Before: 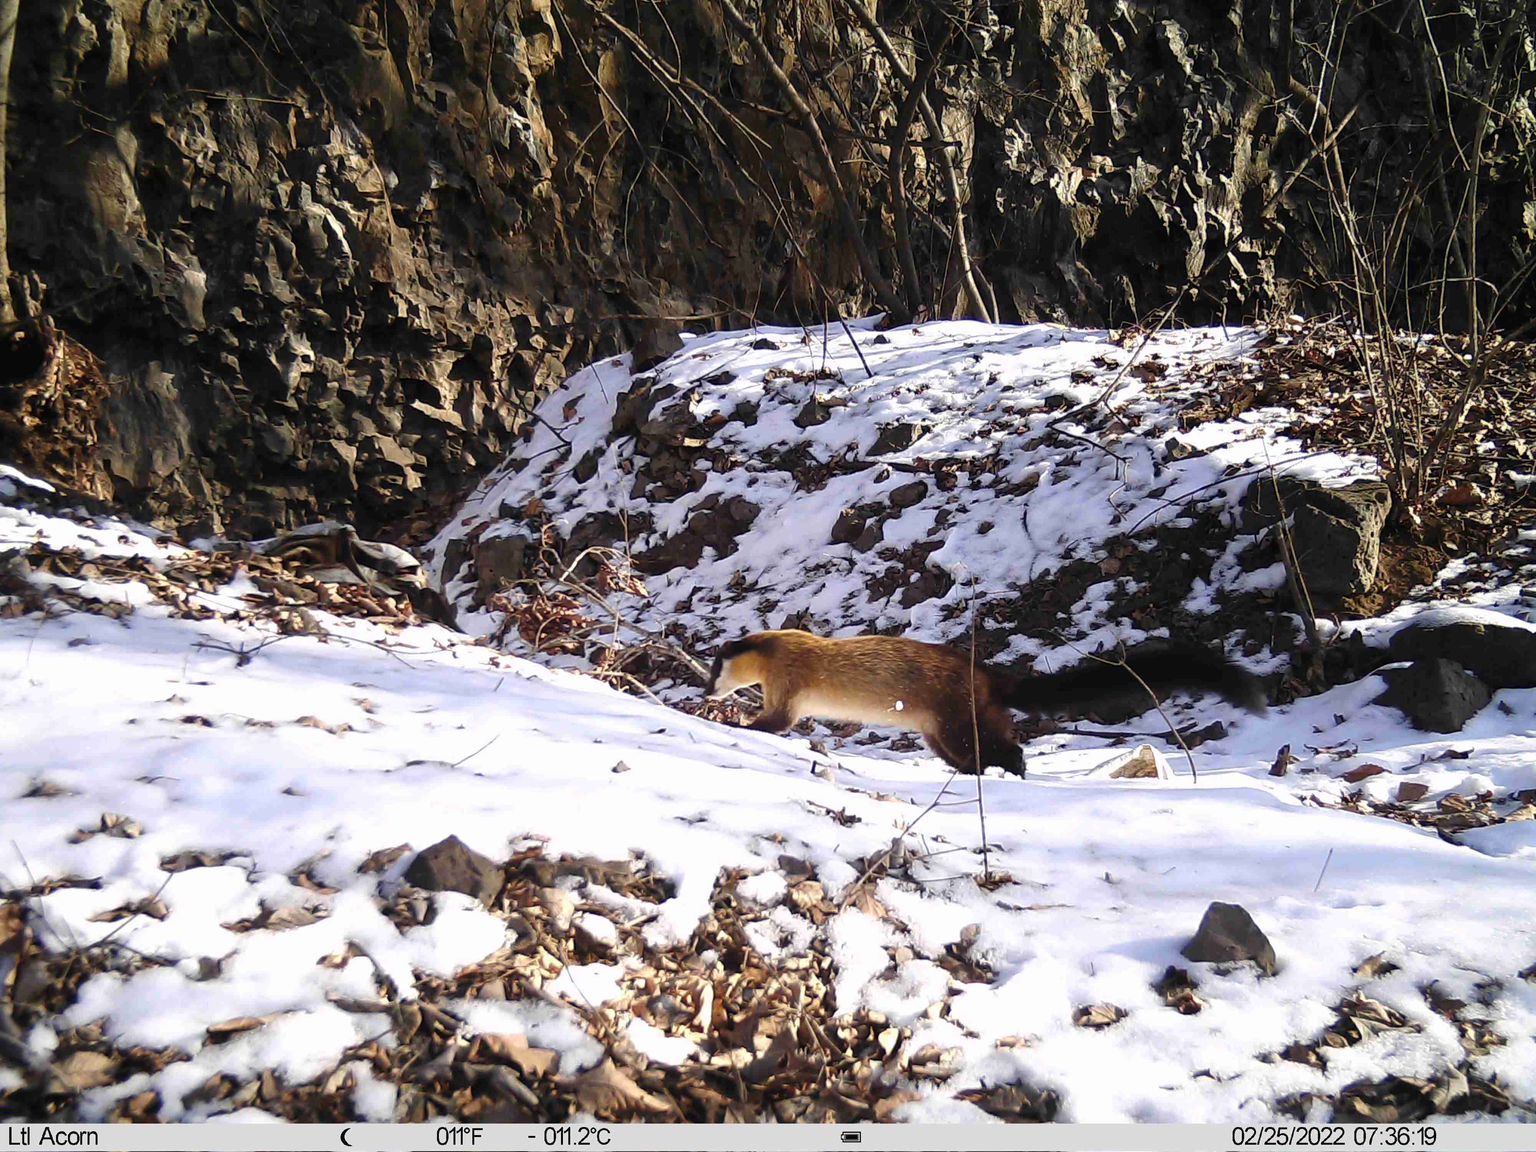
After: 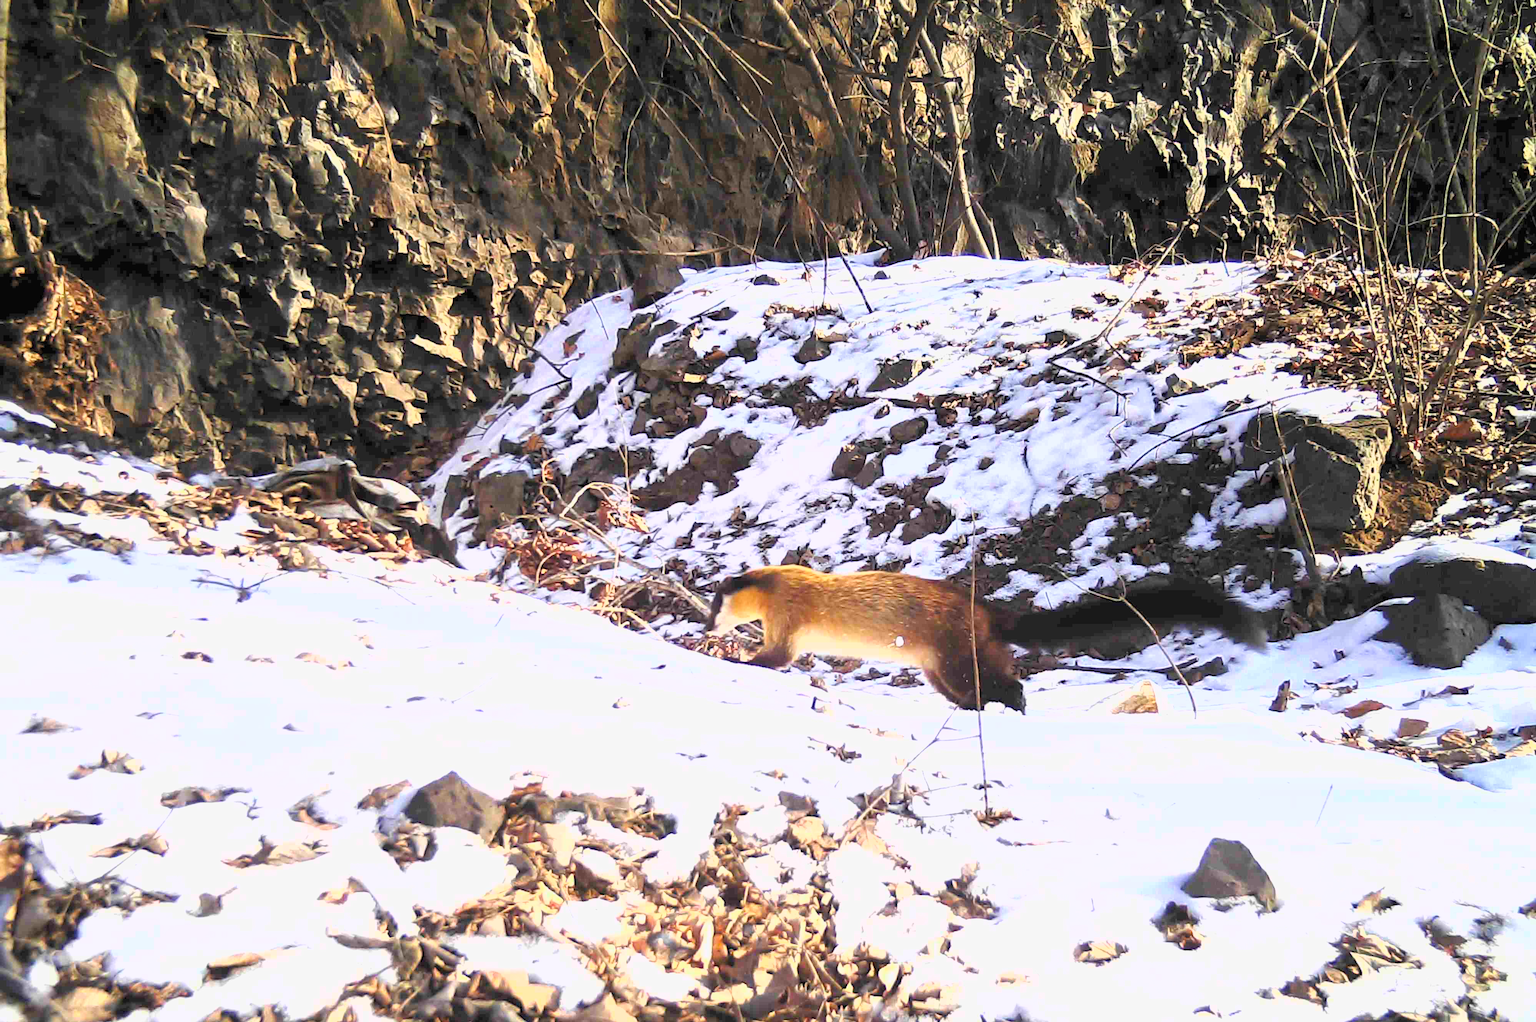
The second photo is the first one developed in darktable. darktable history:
crop and rotate: top 5.609%, bottom 5.609%
lowpass: radius 0.1, contrast 0.85, saturation 1.1, unbound 0
exposure: black level correction 0, exposure 1.1 EV, compensate exposure bias true, compensate highlight preservation false
rgb levels: levels [[0.013, 0.434, 0.89], [0, 0.5, 1], [0, 0.5, 1]]
